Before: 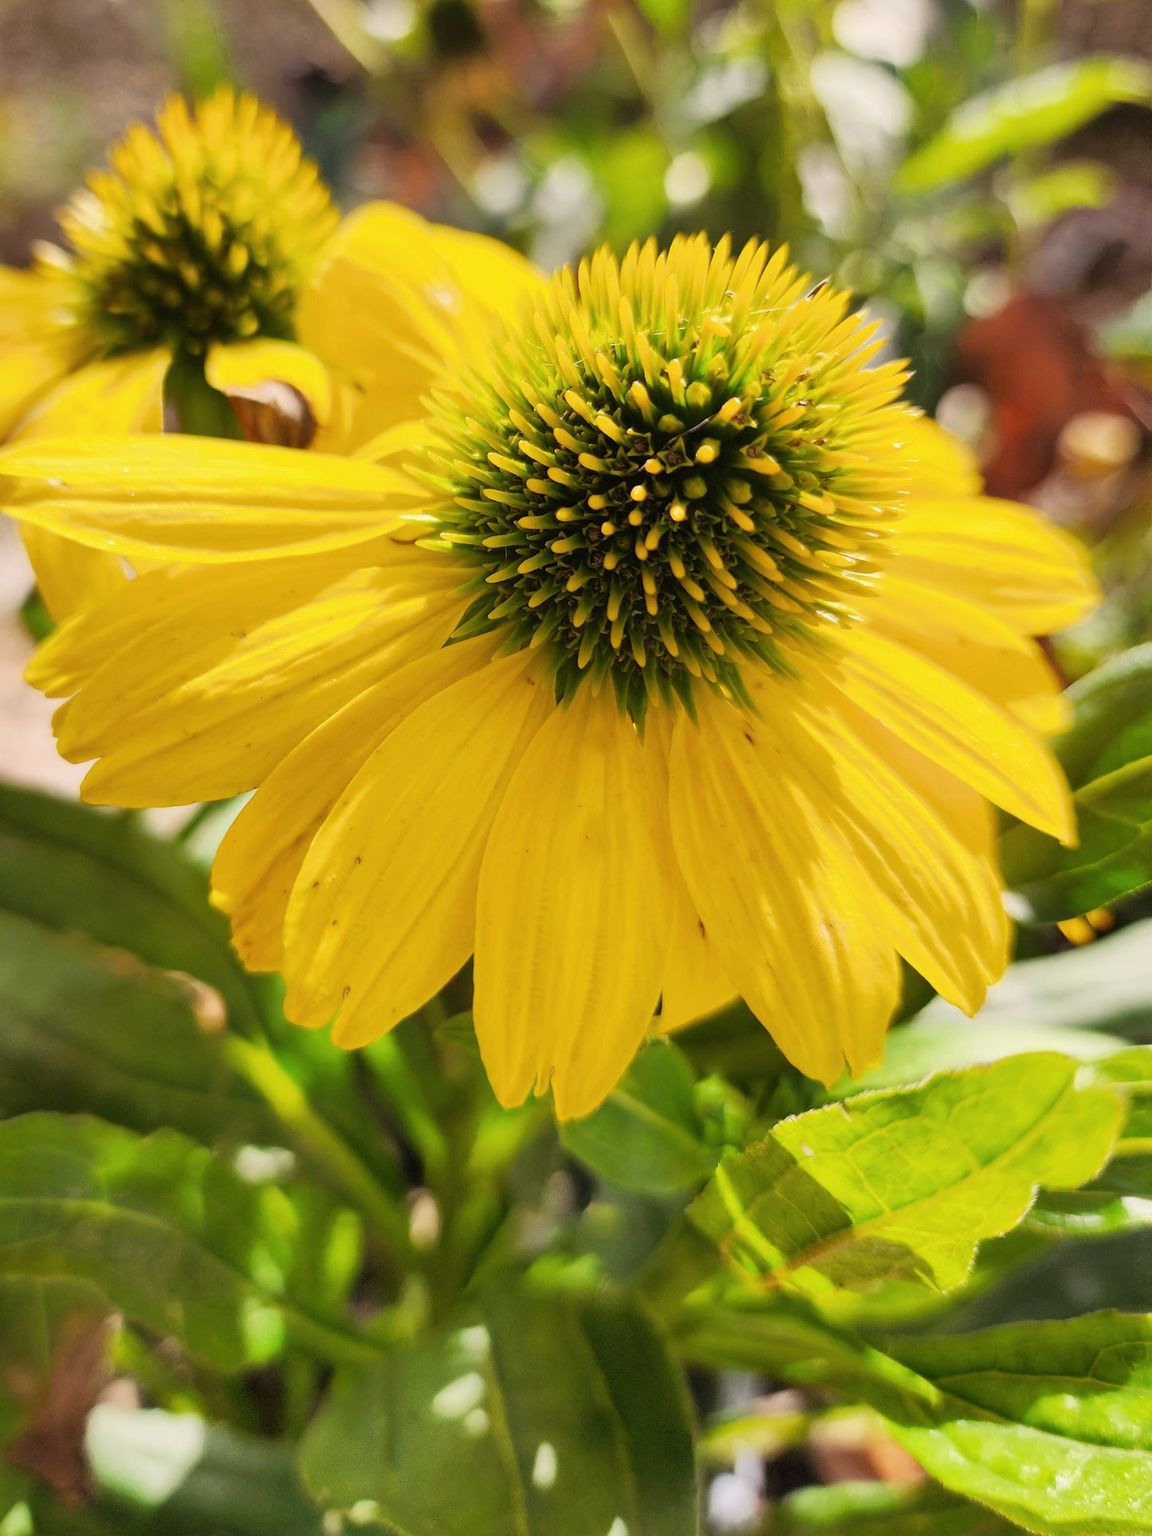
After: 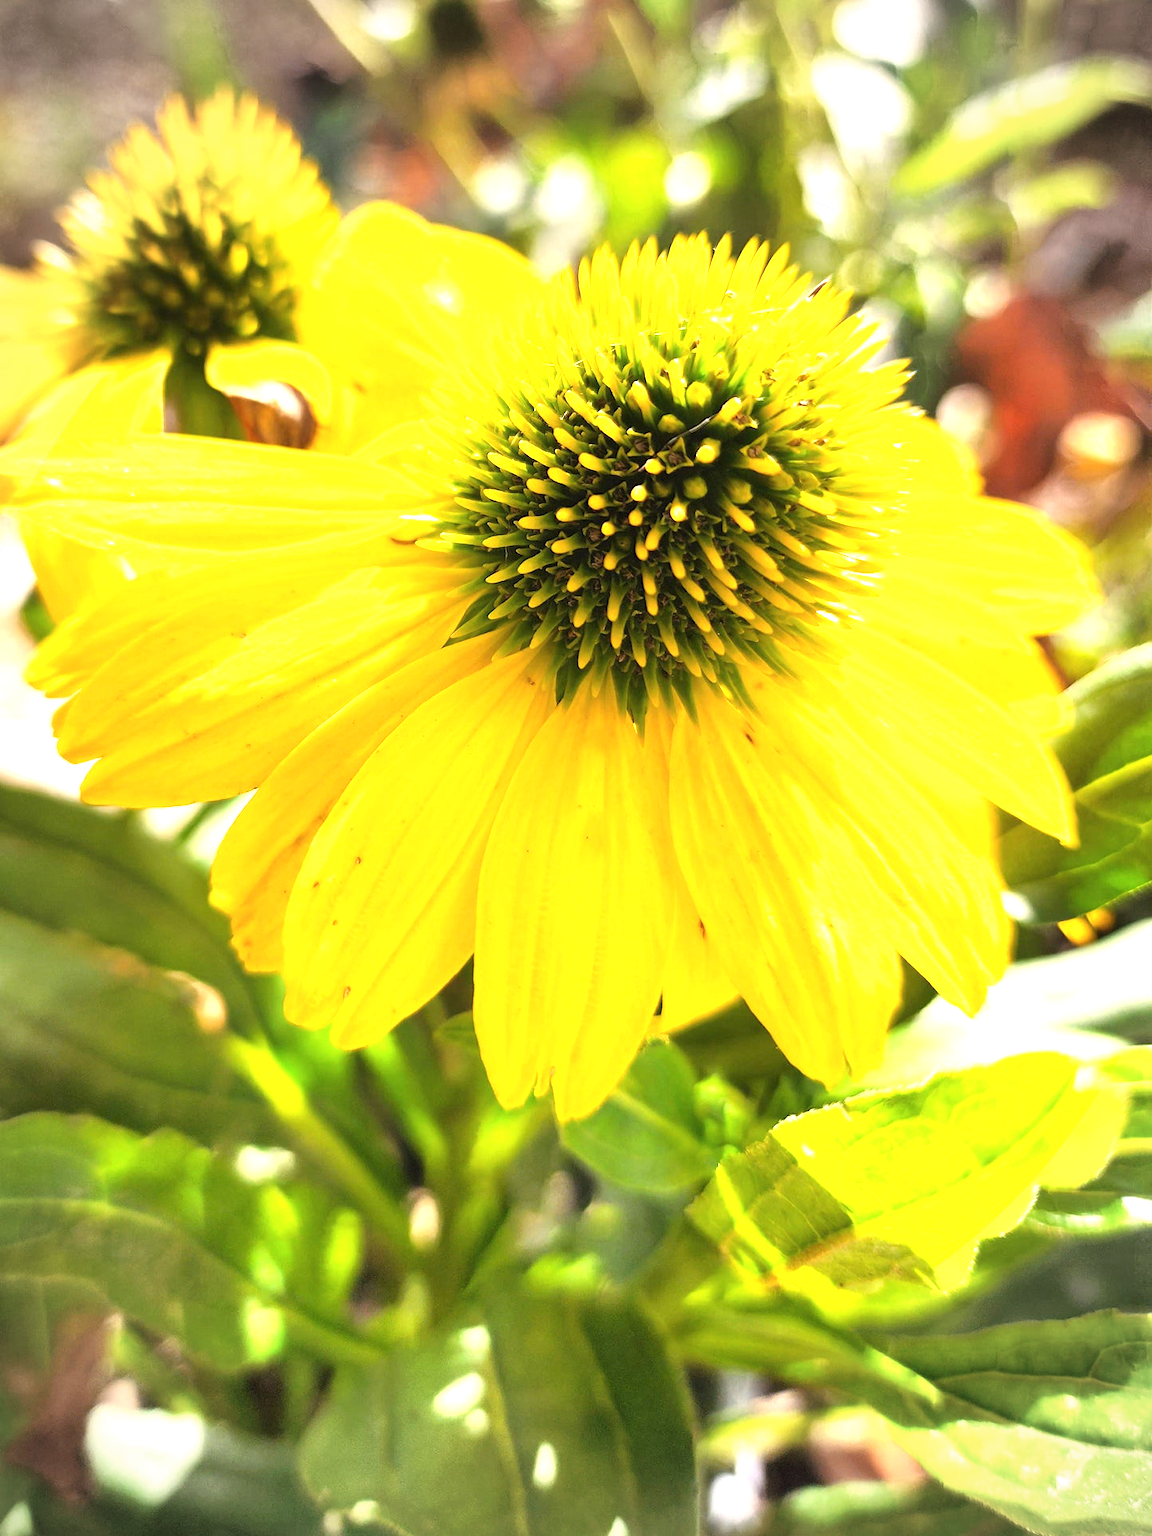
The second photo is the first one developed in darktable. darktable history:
exposure: black level correction 0, exposure 1.2 EV, compensate highlight preservation false
vignetting: unbound false
